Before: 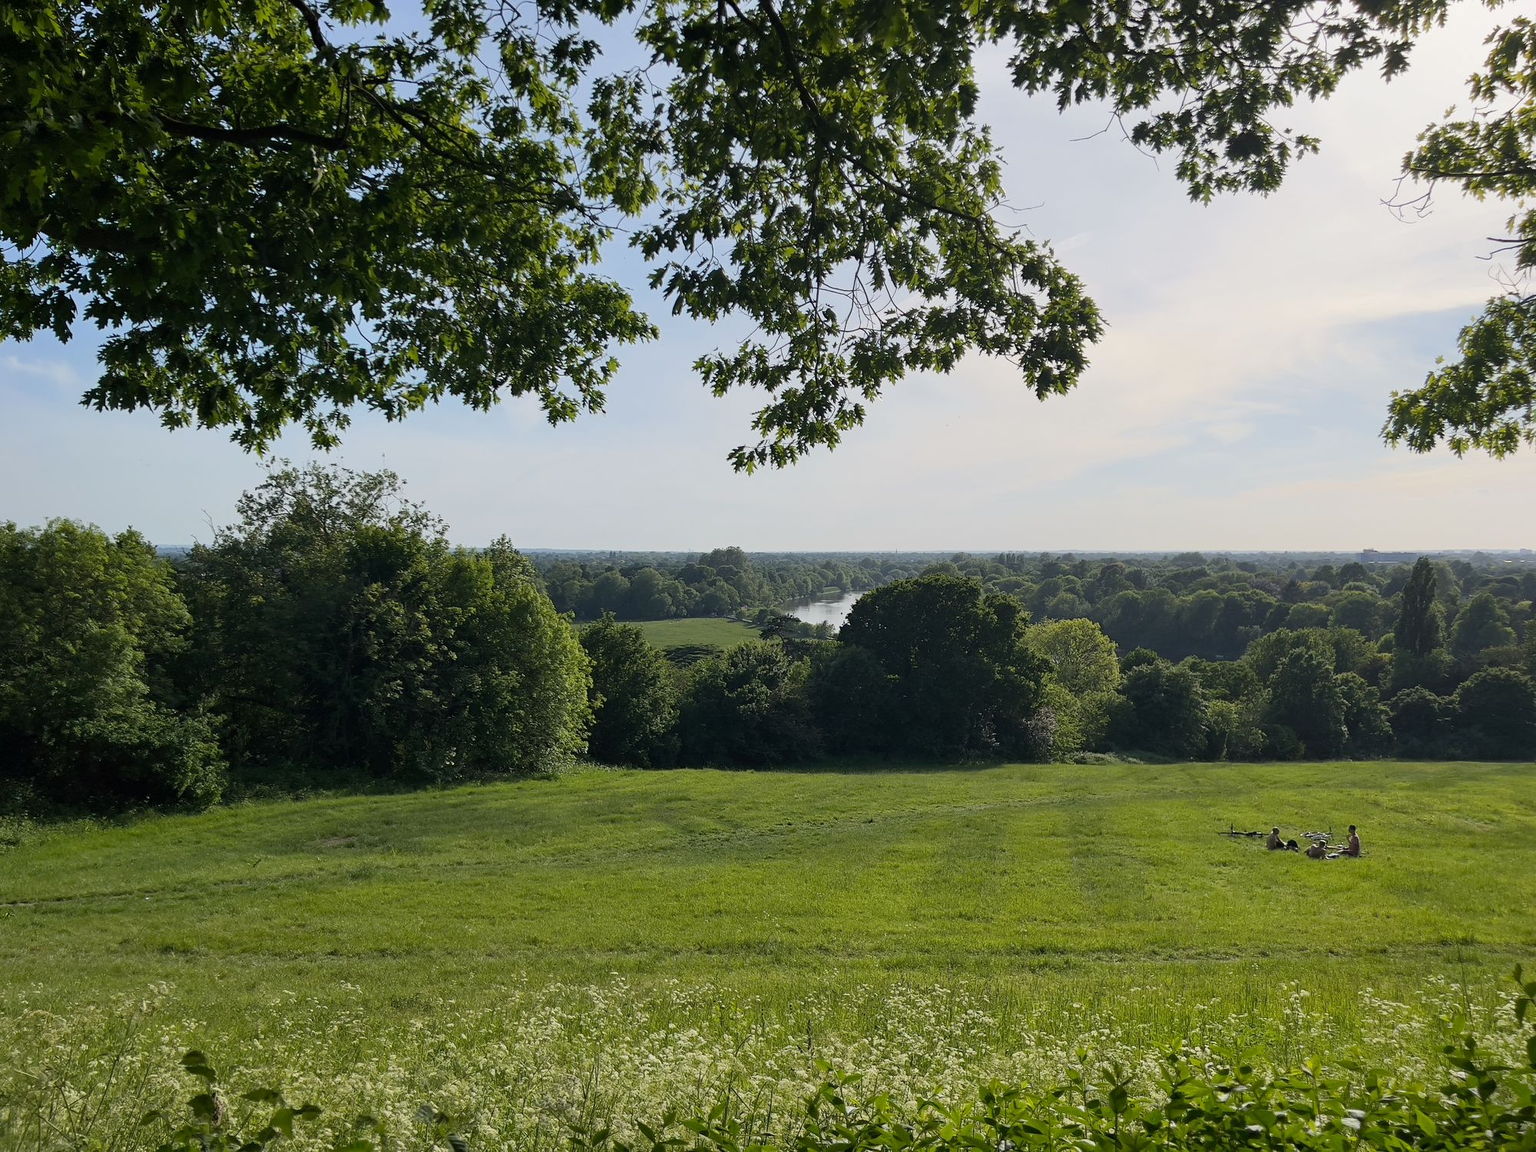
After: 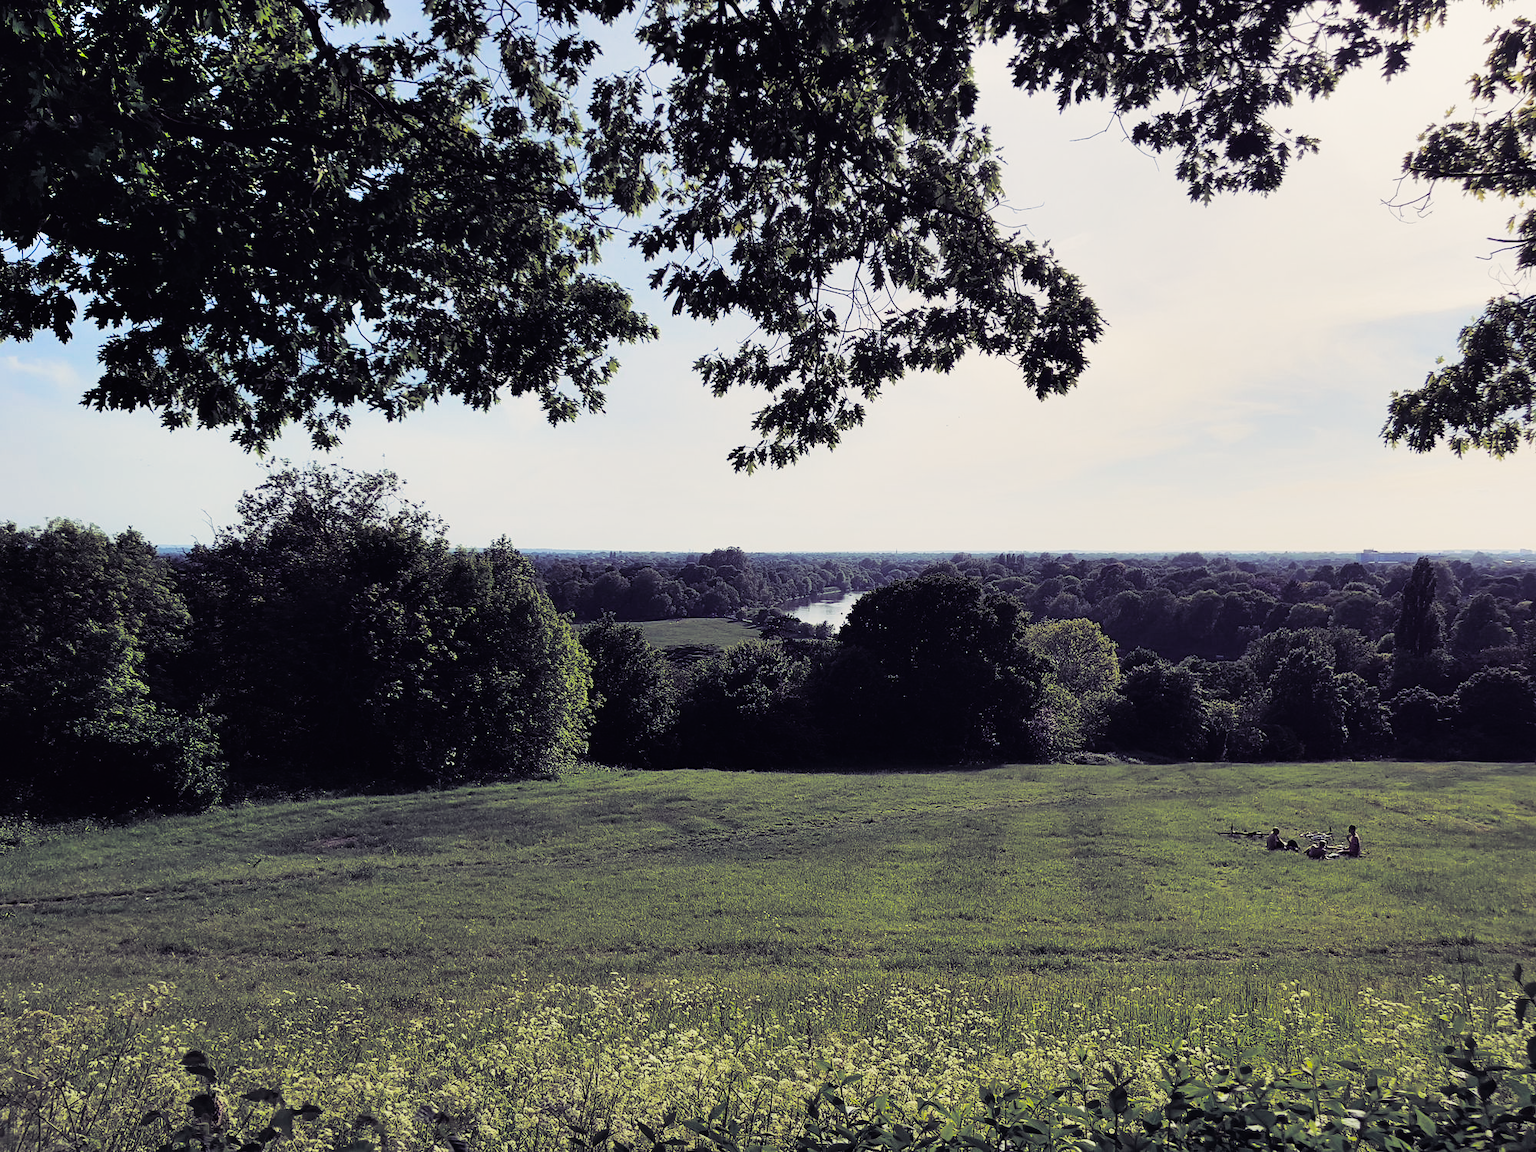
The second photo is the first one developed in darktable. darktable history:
tone curve: curves: ch0 [(0, 0.008) (0.083, 0.073) (0.28, 0.286) (0.528, 0.559) (0.961, 0.966) (1, 1)], color space Lab, linked channels, preserve colors none
contrast equalizer: y [[0.5, 0.486, 0.447, 0.446, 0.489, 0.5], [0.5 ×6], [0.5 ×6], [0 ×6], [0 ×6]]
sigmoid: contrast 1.93, skew 0.29, preserve hue 0%
split-toning: shadows › hue 255.6°, shadows › saturation 0.66, highlights › hue 43.2°, highlights › saturation 0.68, balance -50.1
shadows and highlights: soften with gaussian
